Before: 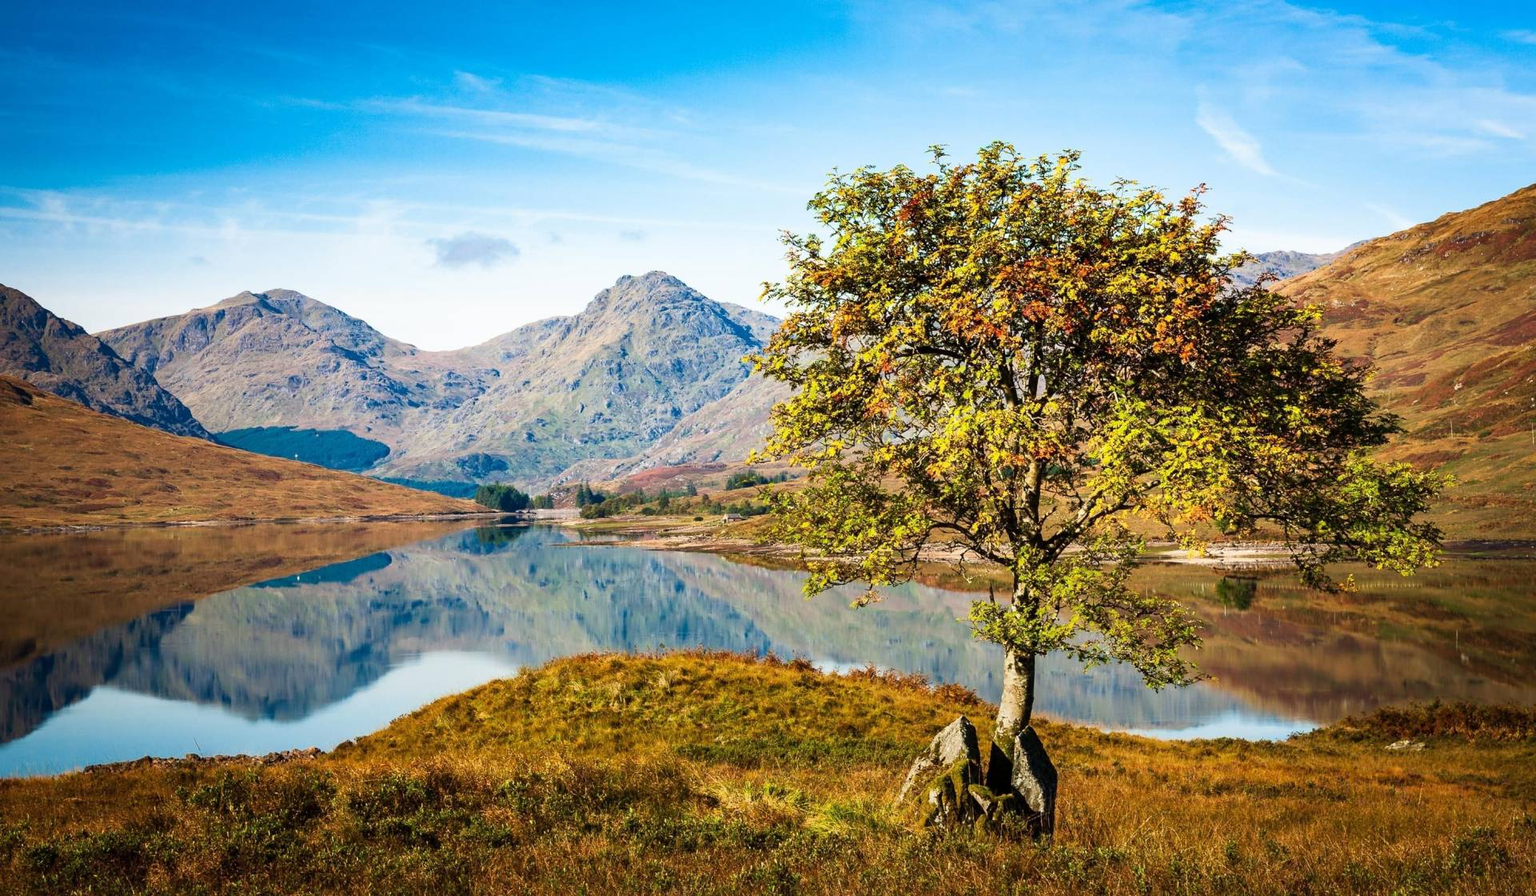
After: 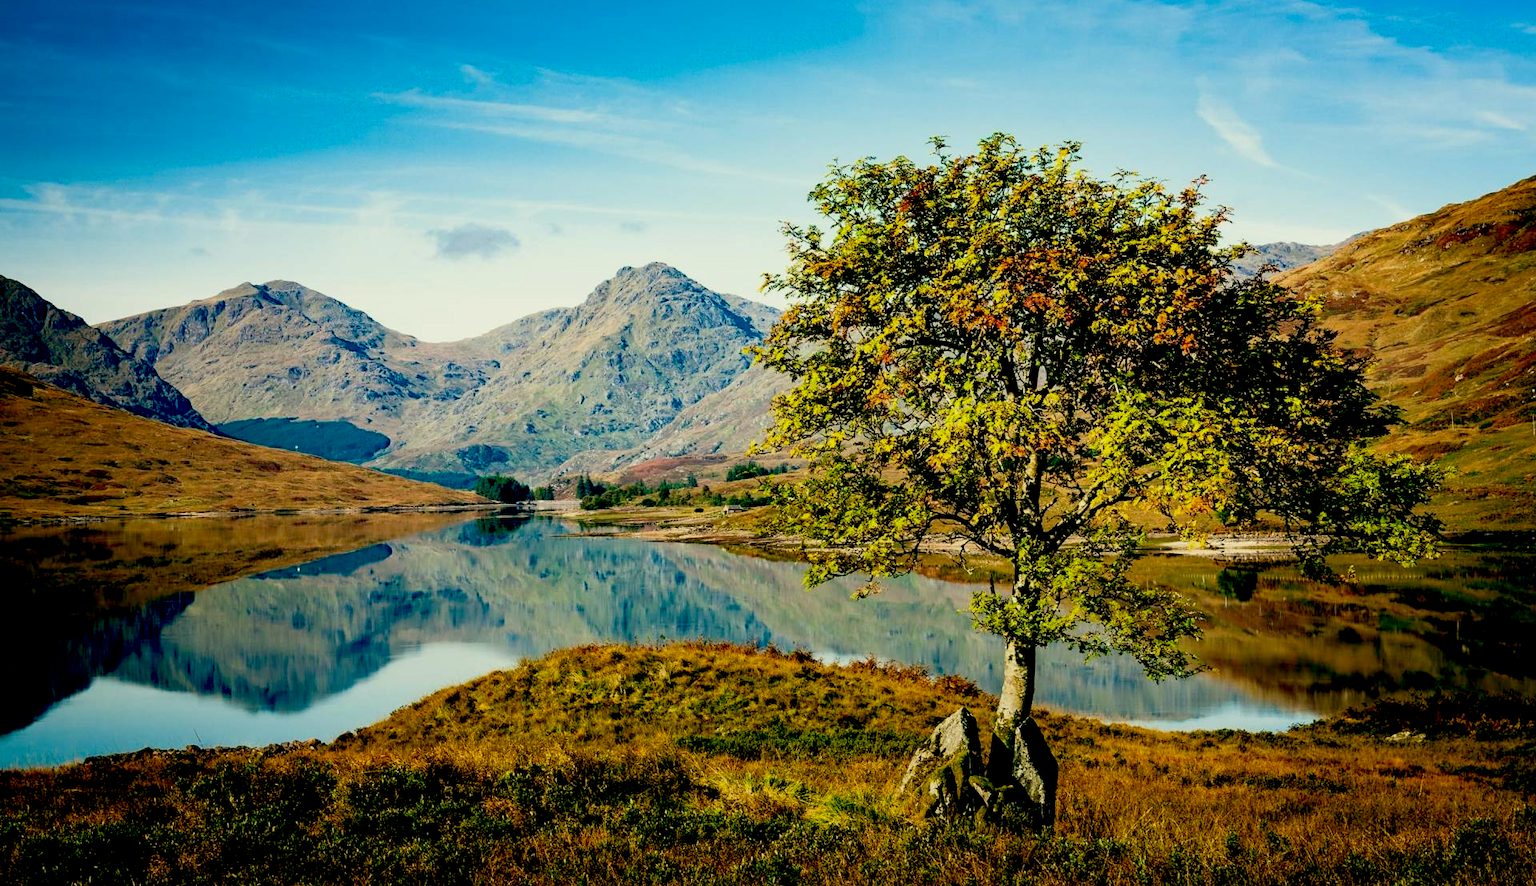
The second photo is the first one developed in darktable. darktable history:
crop: top 1.049%, right 0.001%
color balance: lift [1.005, 0.99, 1.007, 1.01], gamma [1, 1.034, 1.032, 0.966], gain [0.873, 1.055, 1.067, 0.933]
exposure: black level correction 0.056, exposure -0.039 EV, compensate highlight preservation false
